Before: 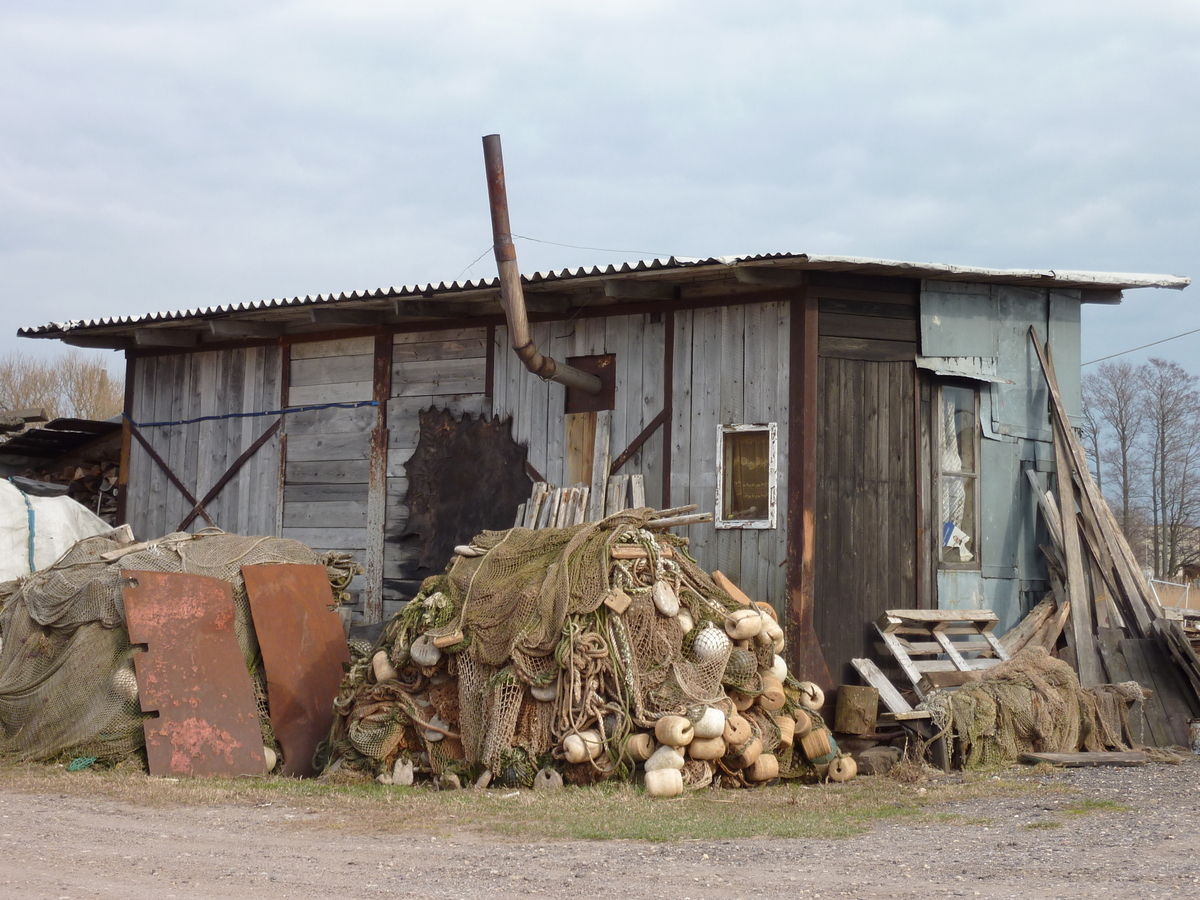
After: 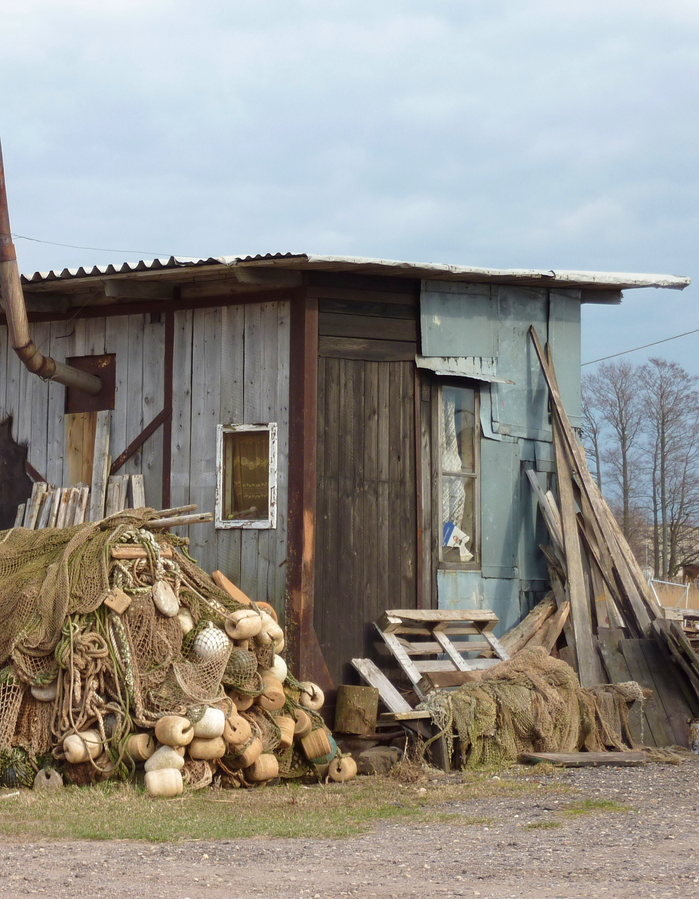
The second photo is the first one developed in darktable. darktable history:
tone curve: curves: ch0 [(0, 0) (0.003, 0.003) (0.011, 0.011) (0.025, 0.025) (0.044, 0.044) (0.069, 0.069) (0.1, 0.099) (0.136, 0.135) (0.177, 0.176) (0.224, 0.223) (0.277, 0.275) (0.335, 0.333) (0.399, 0.396) (0.468, 0.465) (0.543, 0.541) (0.623, 0.622) (0.709, 0.708) (0.801, 0.8) (0.898, 0.897) (1, 1)], color space Lab, independent channels
crop: left 41.704%
velvia: on, module defaults
